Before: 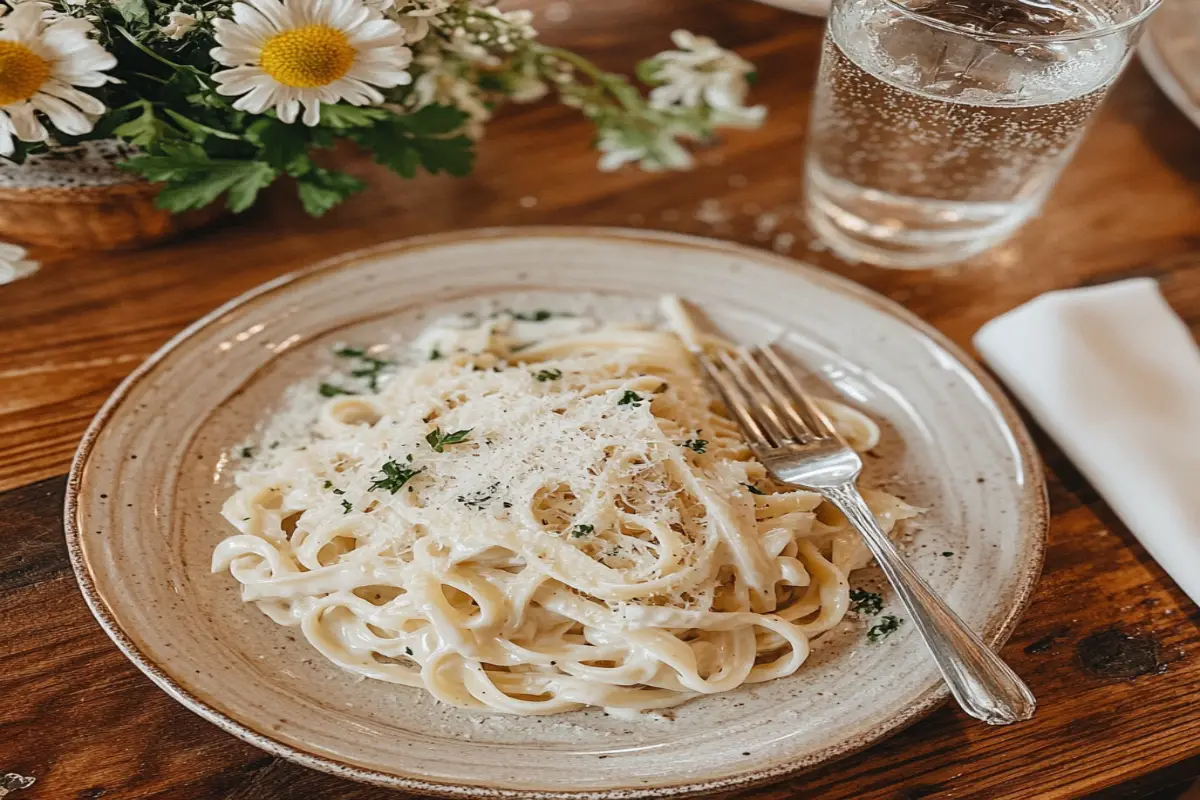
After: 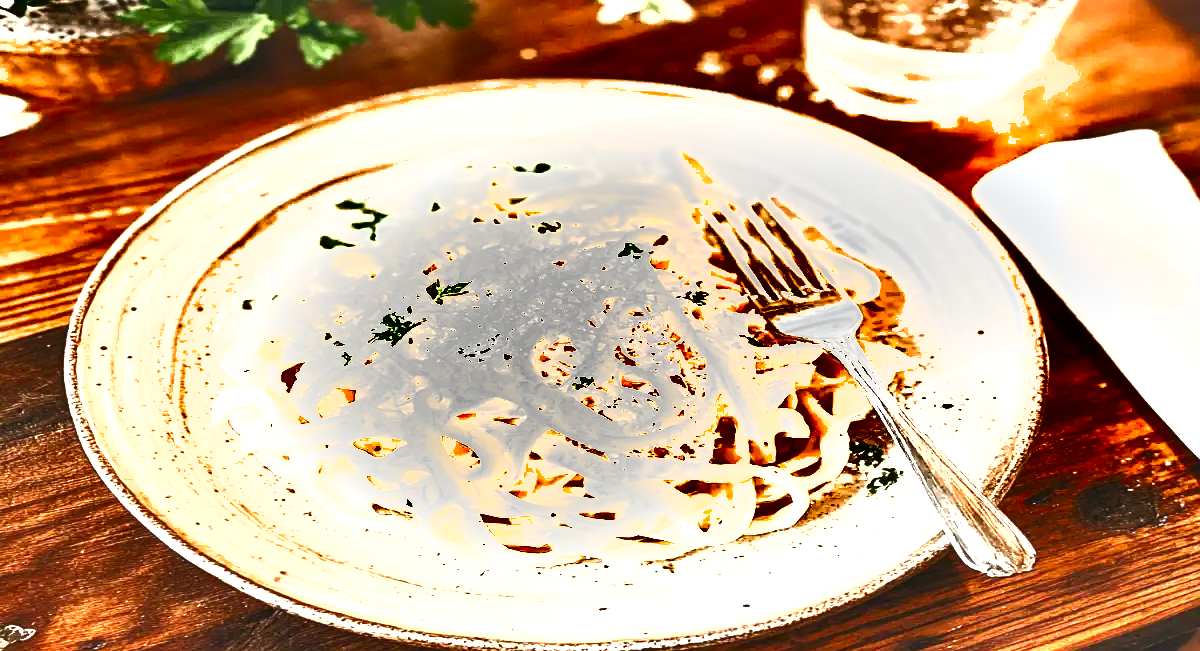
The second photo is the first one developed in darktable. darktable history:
exposure: exposure 2.25 EV, compensate highlight preservation false
crop and rotate: top 18.507%
shadows and highlights: radius 171.16, shadows 27, white point adjustment 3.13, highlights -67.95, soften with gaussian
